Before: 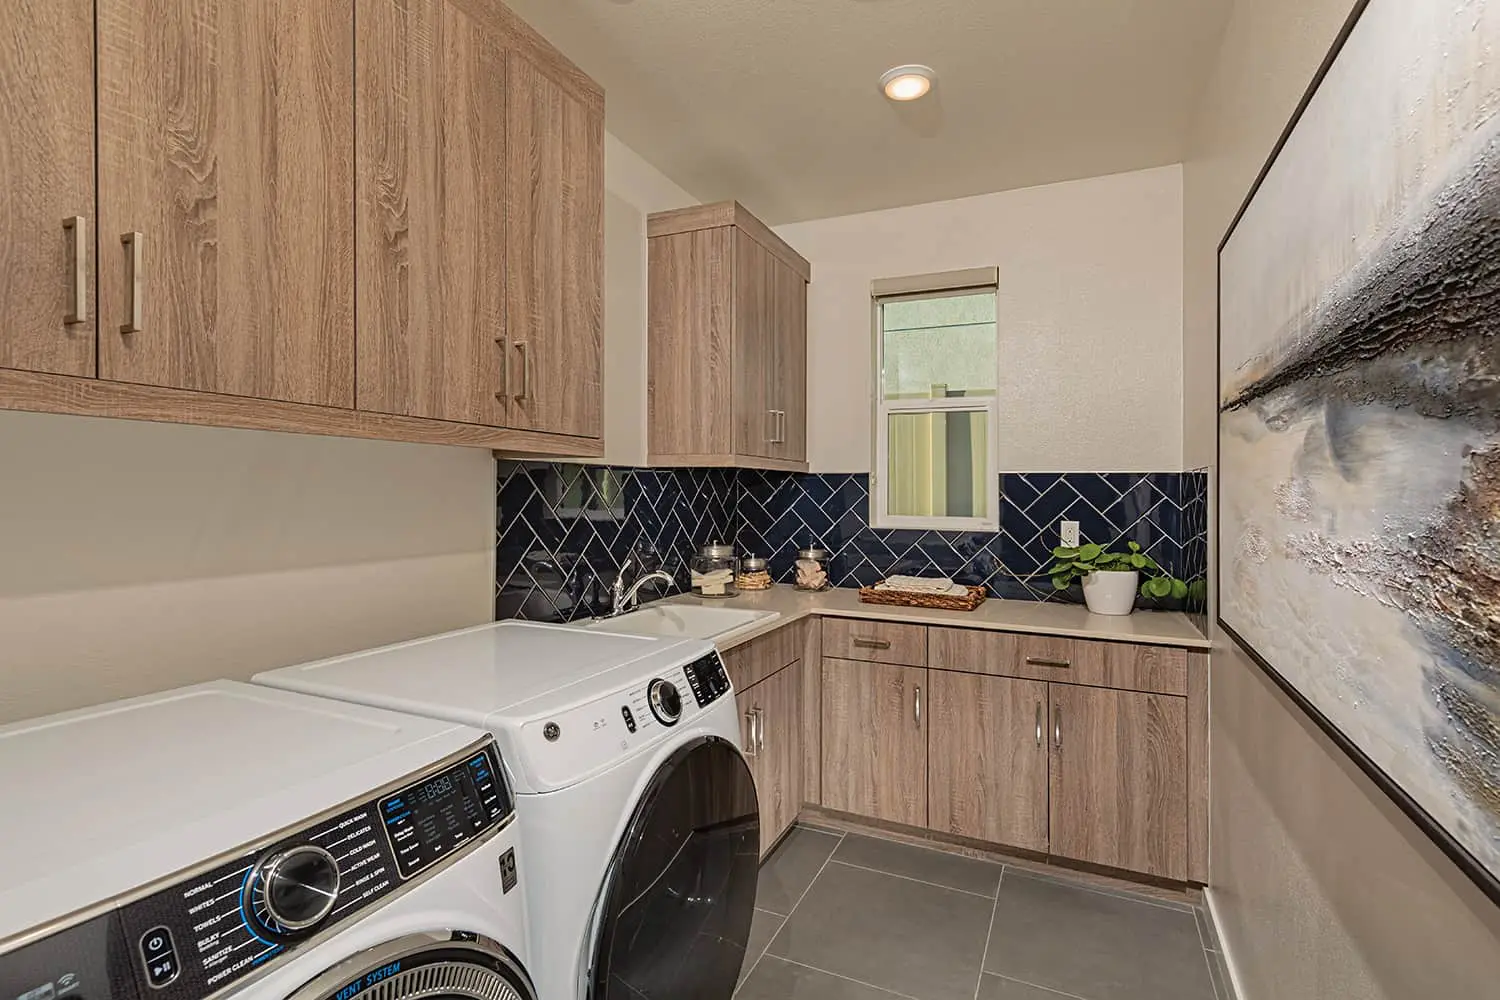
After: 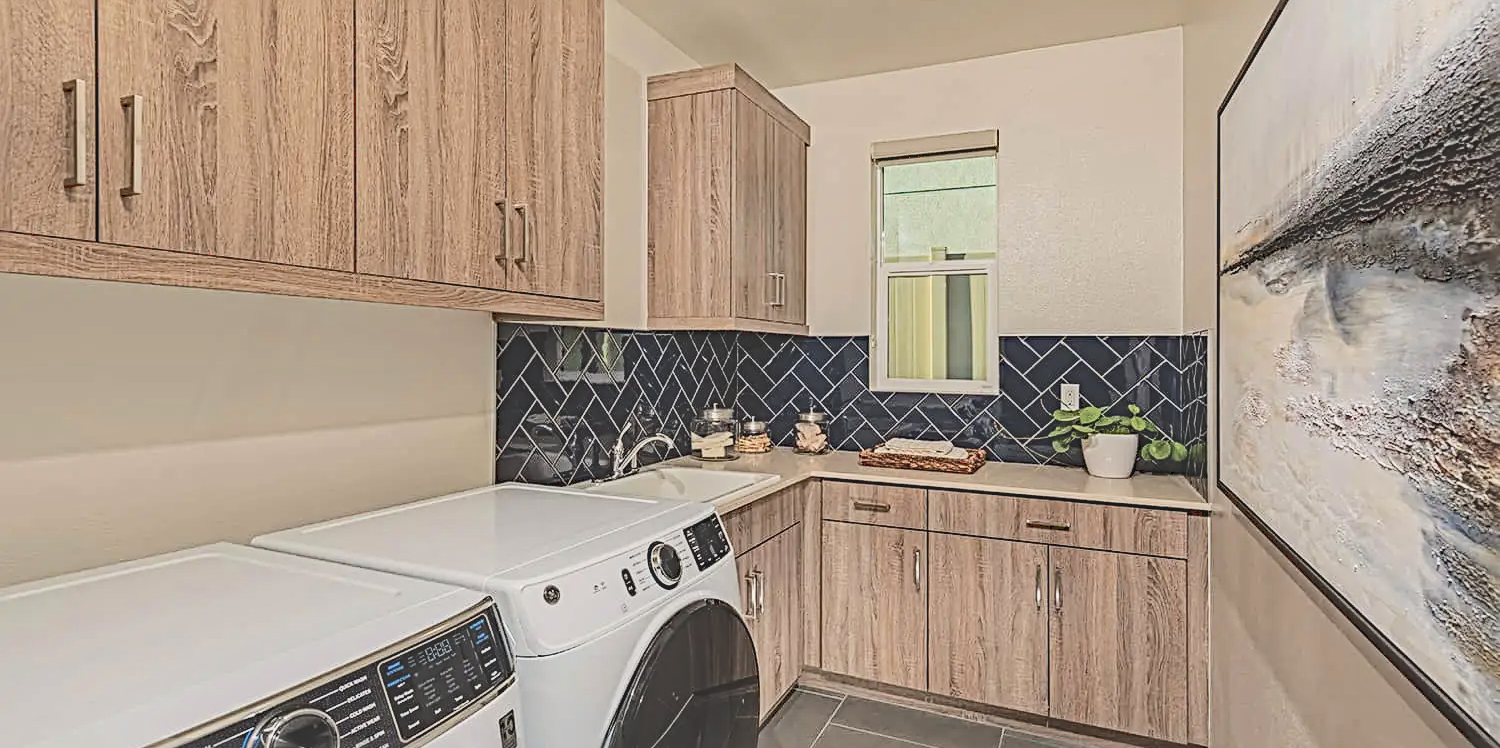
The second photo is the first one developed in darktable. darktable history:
base curve: curves: ch0 [(0, 0.007) (0.028, 0.063) (0.121, 0.311) (0.46, 0.743) (0.859, 0.957) (1, 1)], preserve colors average RGB
local contrast: on, module defaults
contrast brightness saturation: contrast -0.123
exposure: black level correction -0.015, exposure -0.528 EV, compensate exposure bias true, compensate highlight preservation false
haze removal: strength 0.276, distance 0.255, compatibility mode true, adaptive false
sharpen: radius 3.978
crop: top 13.777%, bottom 11.364%
color correction: highlights b* -0.013, saturation 0.795
